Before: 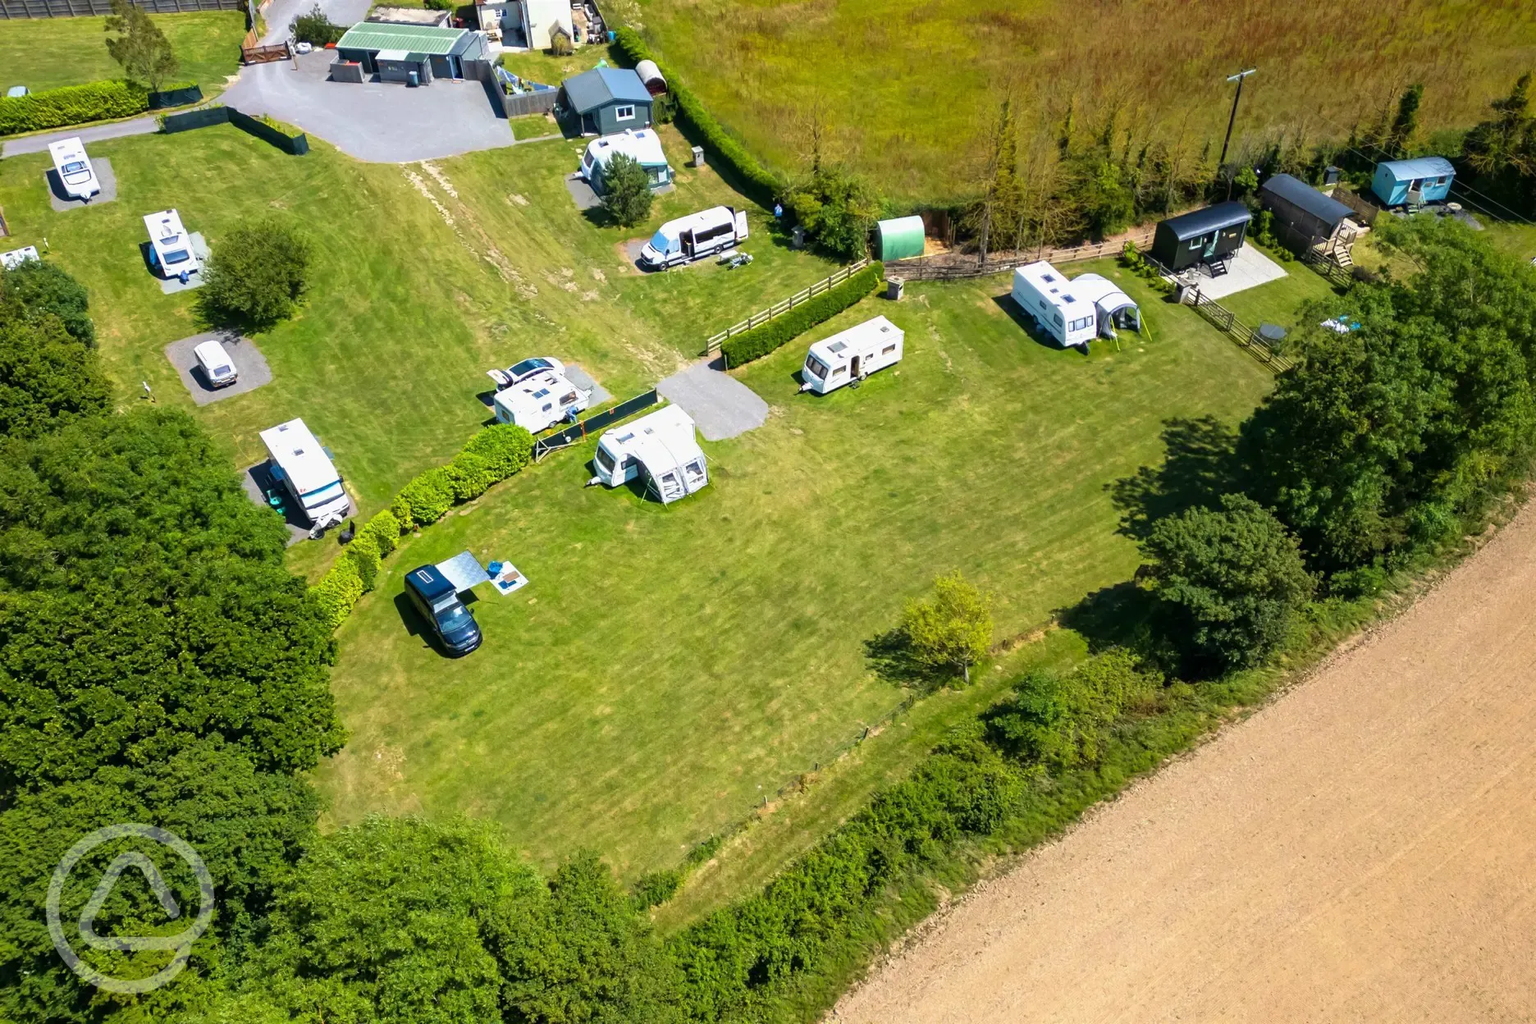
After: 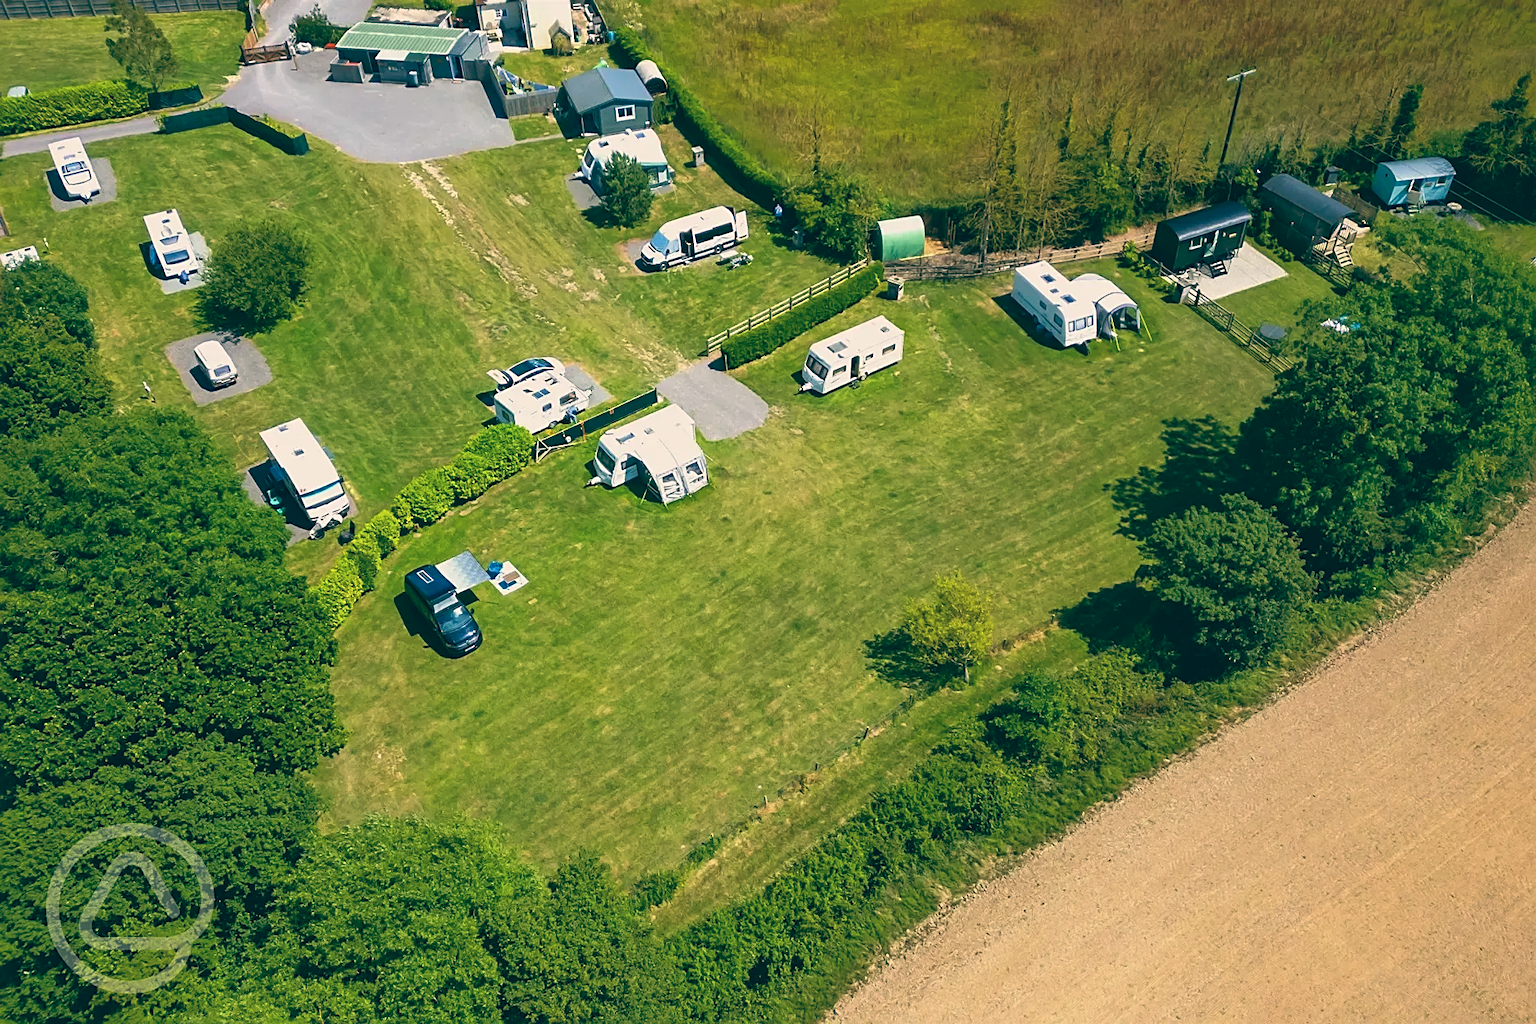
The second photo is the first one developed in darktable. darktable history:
color balance: lift [1.005, 0.99, 1.007, 1.01], gamma [1, 0.979, 1.011, 1.021], gain [0.923, 1.098, 1.025, 0.902], input saturation 90.45%, contrast 7.73%, output saturation 105.91%
sharpen: on, module defaults
color correction: highlights a* 0.003, highlights b* -0.283
shadows and highlights: shadows 43.06, highlights 6.94
exposure: exposure -0.242 EV, compensate highlight preservation false
